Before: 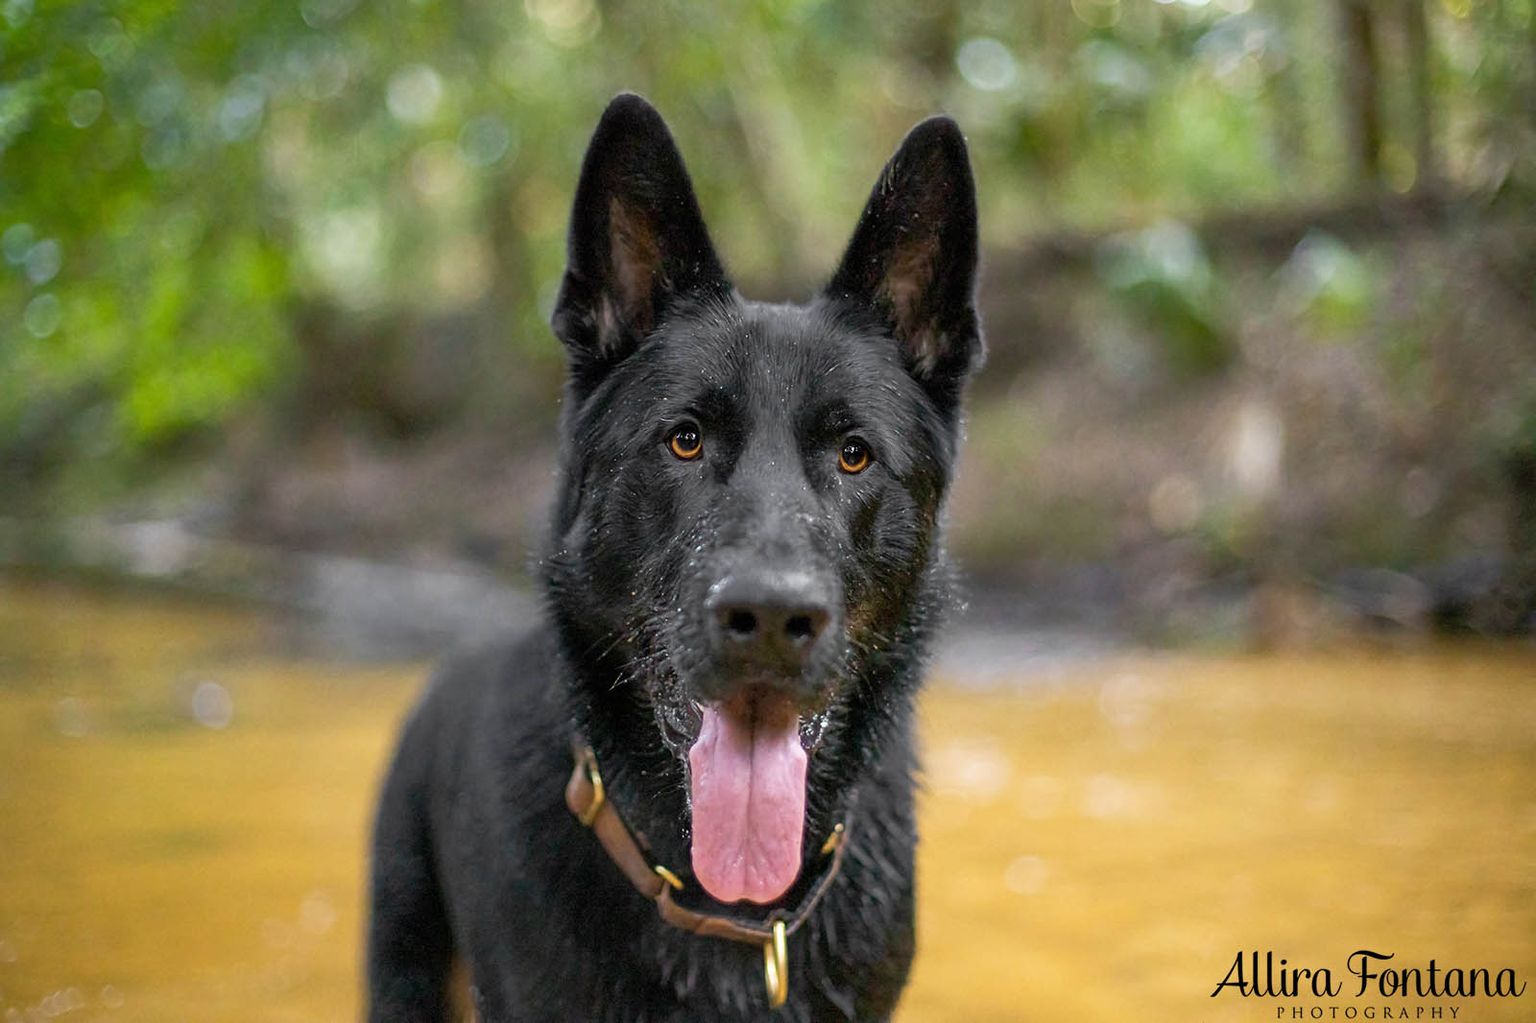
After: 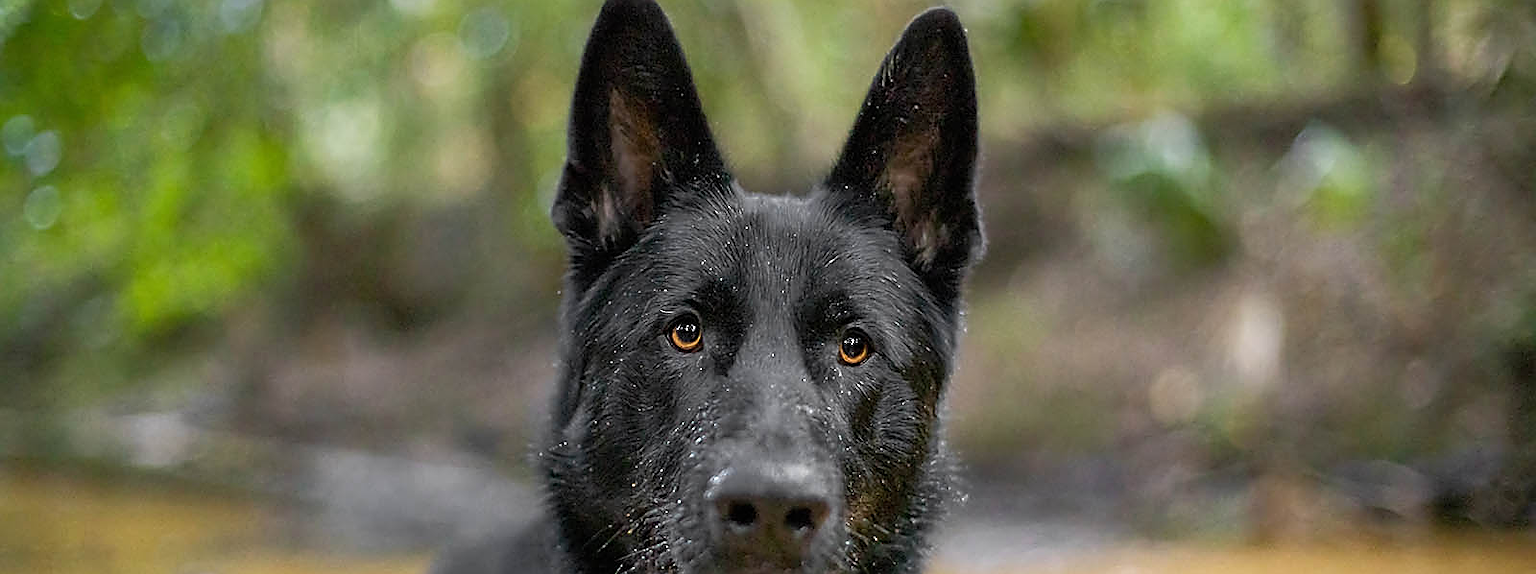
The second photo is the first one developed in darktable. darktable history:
crop and rotate: top 10.605%, bottom 33.274%
sharpen: radius 1.4, amount 1.25, threshold 0.7
